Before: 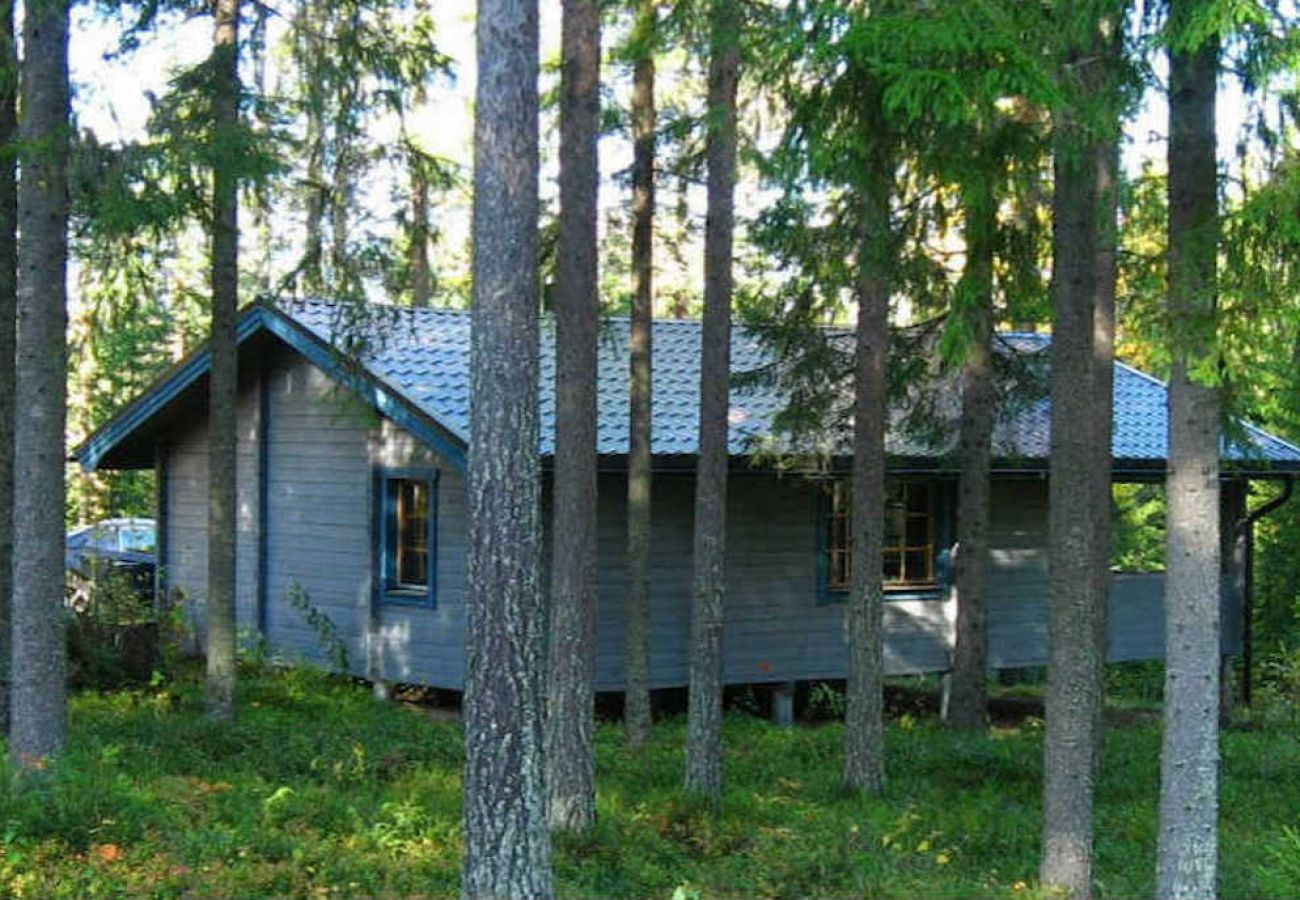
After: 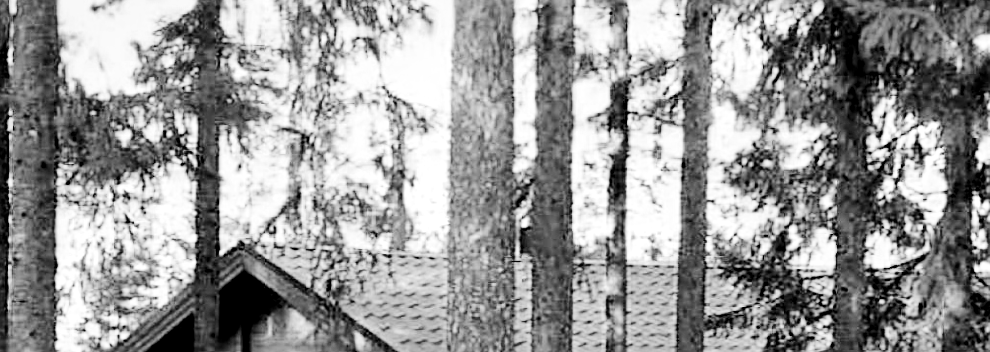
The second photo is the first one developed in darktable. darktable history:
local contrast: mode bilateral grid, contrast 20, coarseness 50, detail 150%, midtone range 0.2
sharpen: on, module defaults
exposure: black level correction 0, exposure 1.1 EV, compensate exposure bias true, compensate highlight preservation false
crop: left 0.579%, top 7.627%, right 23.167%, bottom 54.275%
color zones: curves: ch0 [(0.002, 0.593) (0.143, 0.417) (0.285, 0.541) (0.455, 0.289) (0.608, 0.327) (0.727, 0.283) (0.869, 0.571) (1, 0.603)]; ch1 [(0, 0) (0.143, 0) (0.286, 0) (0.429, 0) (0.571, 0) (0.714, 0) (0.857, 0)]
rotate and perspective: lens shift (horizontal) -0.055, automatic cropping off
filmic rgb: black relative exposure -3.21 EV, white relative exposure 7.02 EV, hardness 1.46, contrast 1.35
contrast brightness saturation: contrast 0.24, brightness 0.09
